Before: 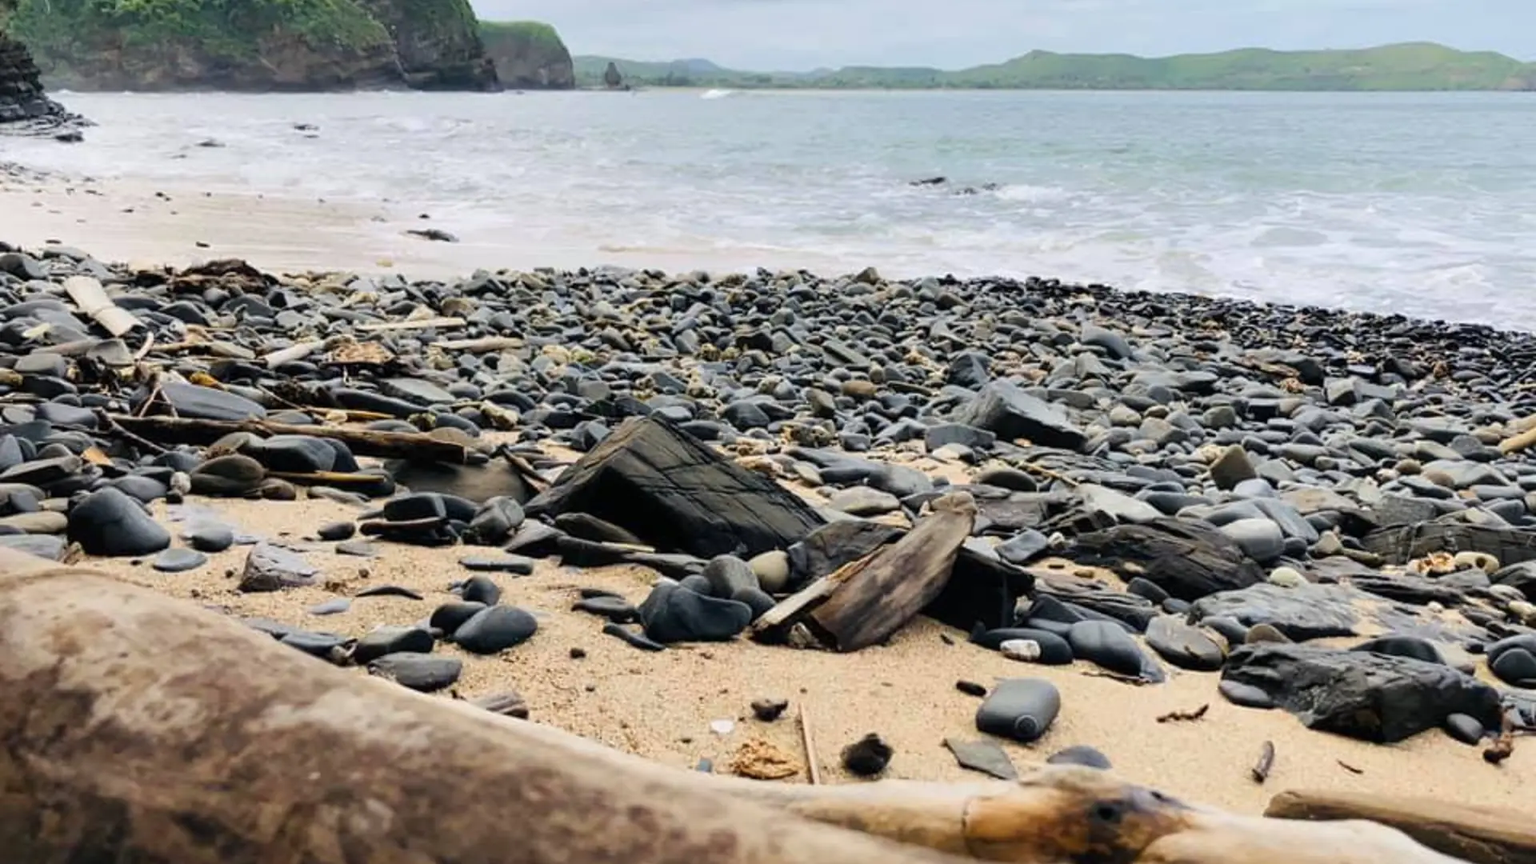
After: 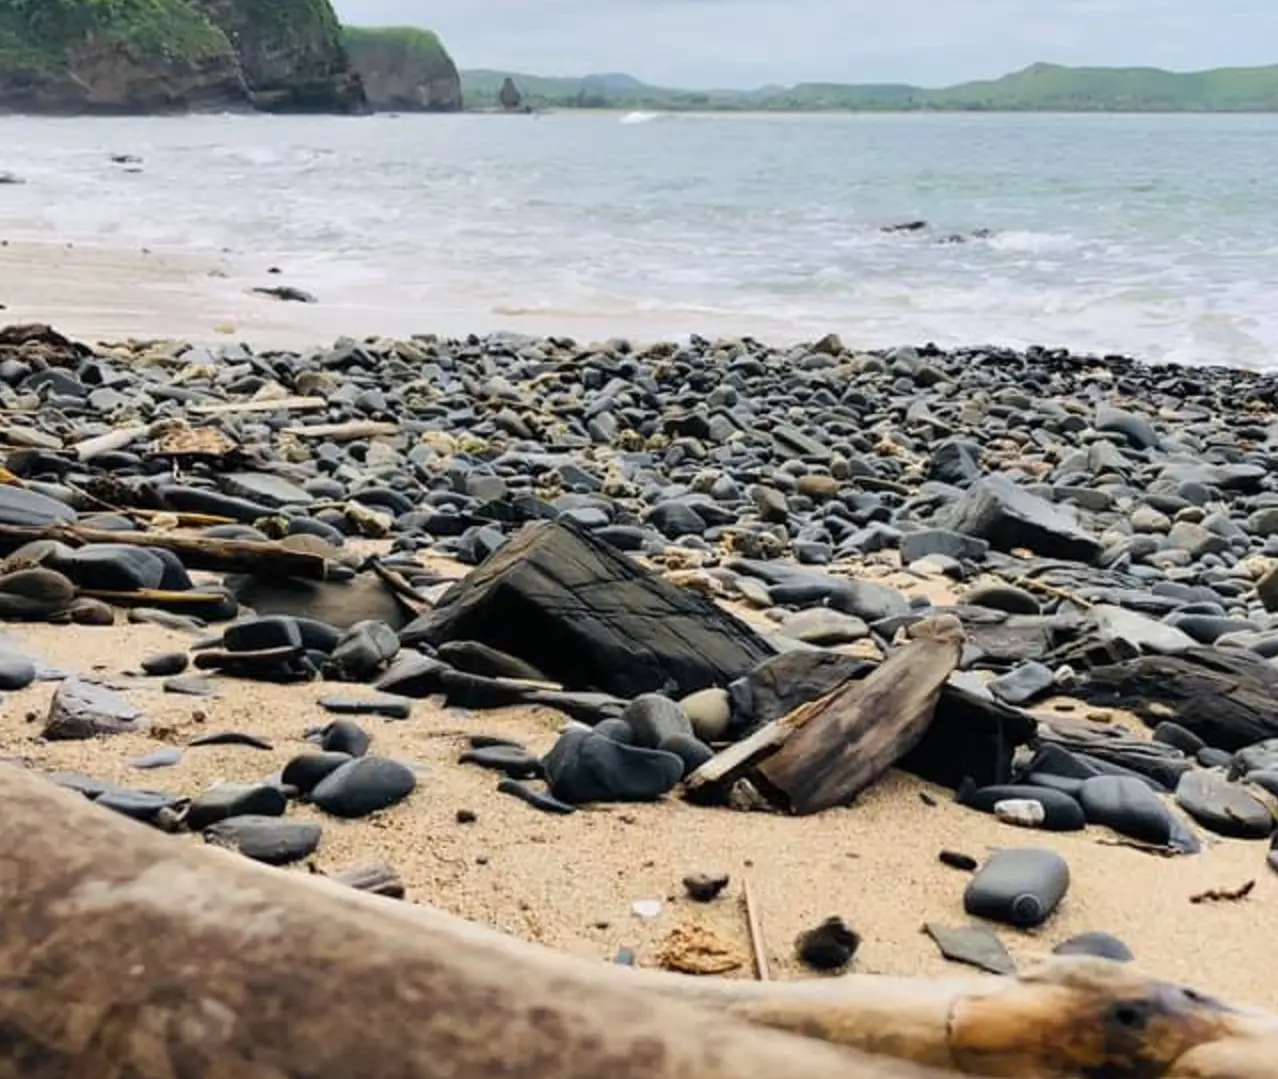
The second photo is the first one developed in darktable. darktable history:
crop and rotate: left 13.363%, right 20.051%
